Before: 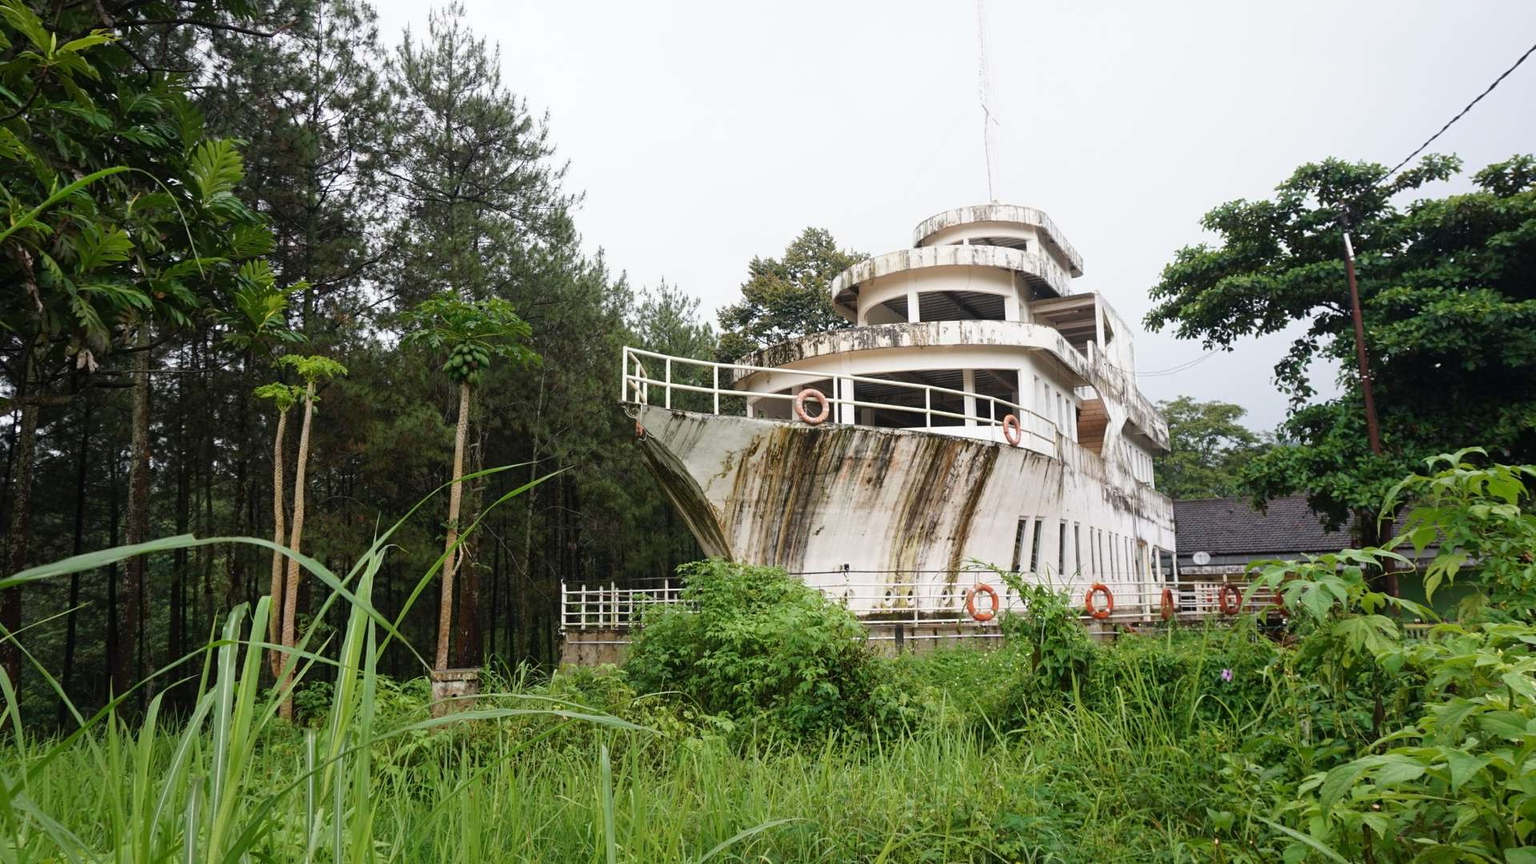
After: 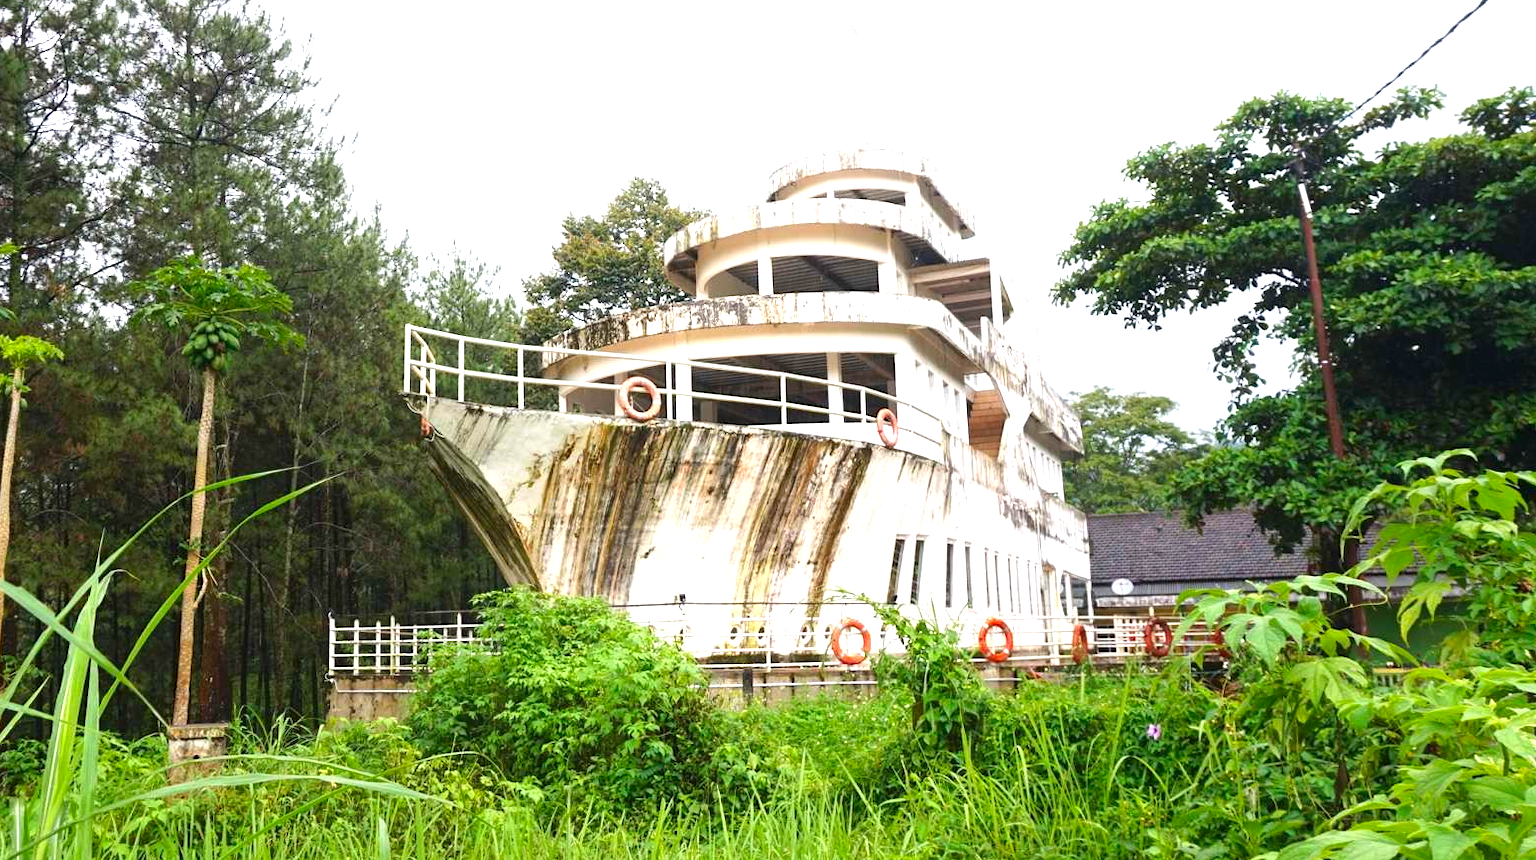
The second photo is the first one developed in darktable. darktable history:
color correction: highlights b* 0.053, saturation 1.29
crop: left 19.275%, top 9.87%, right 0%, bottom 9.703%
exposure: black level correction 0, exposure 0.953 EV, compensate exposure bias true, compensate highlight preservation false
